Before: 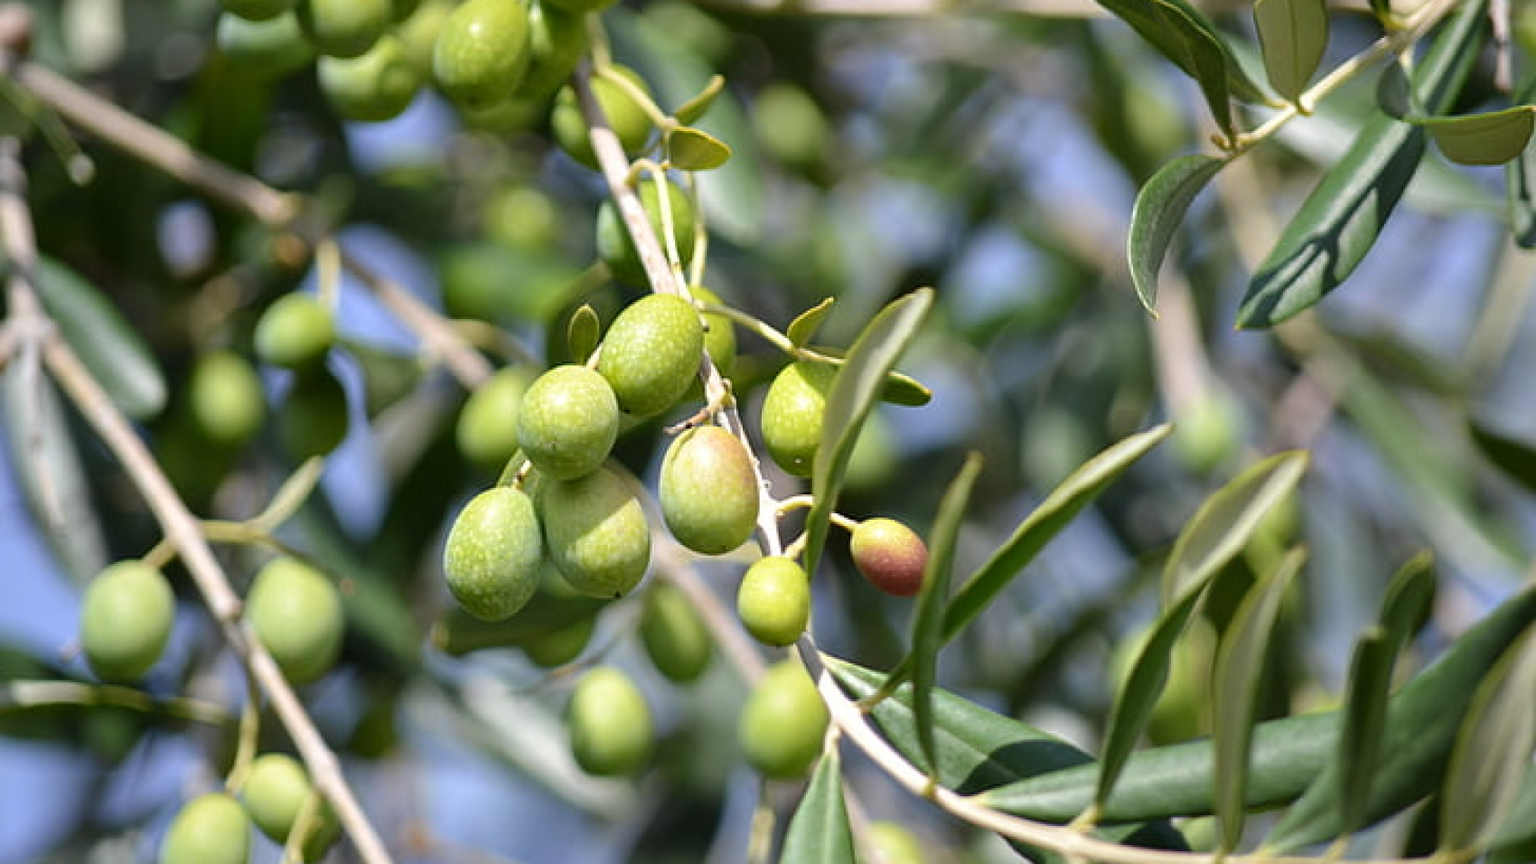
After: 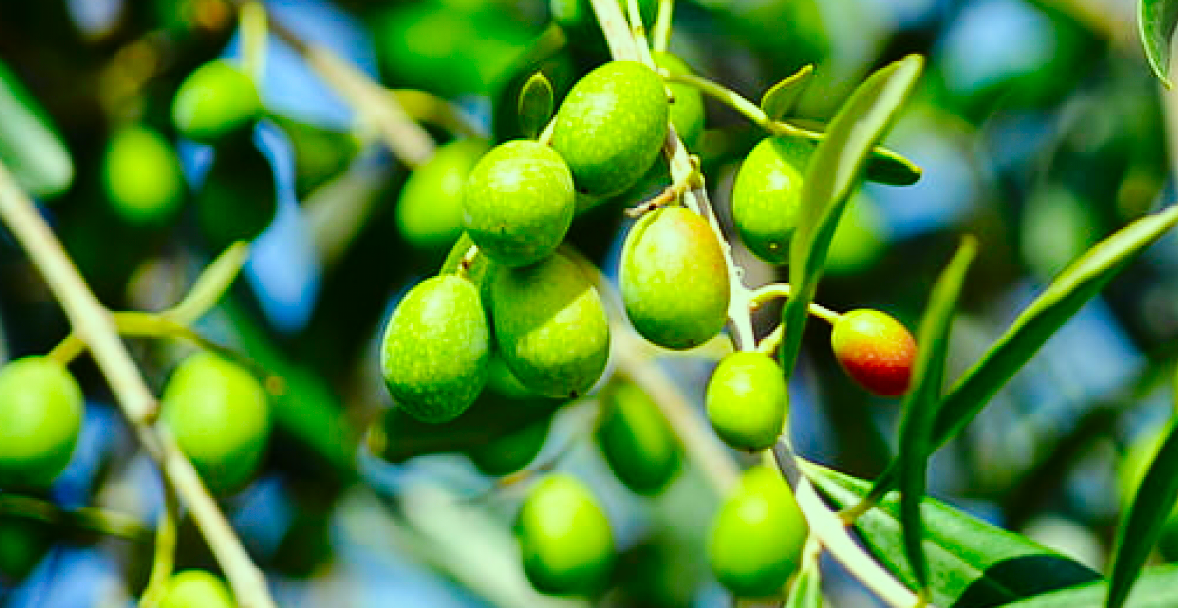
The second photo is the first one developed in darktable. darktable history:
tone equalizer: on, module defaults
exposure: exposure -0.293 EV, compensate highlight preservation false
color correction: highlights a* -10.77, highlights b* 9.8, saturation 1.72
base curve: curves: ch0 [(0, 0) (0.036, 0.025) (0.121, 0.166) (0.206, 0.329) (0.605, 0.79) (1, 1)], preserve colors none
crop: left 6.488%, top 27.668%, right 24.183%, bottom 8.656%
color balance: output saturation 110%
